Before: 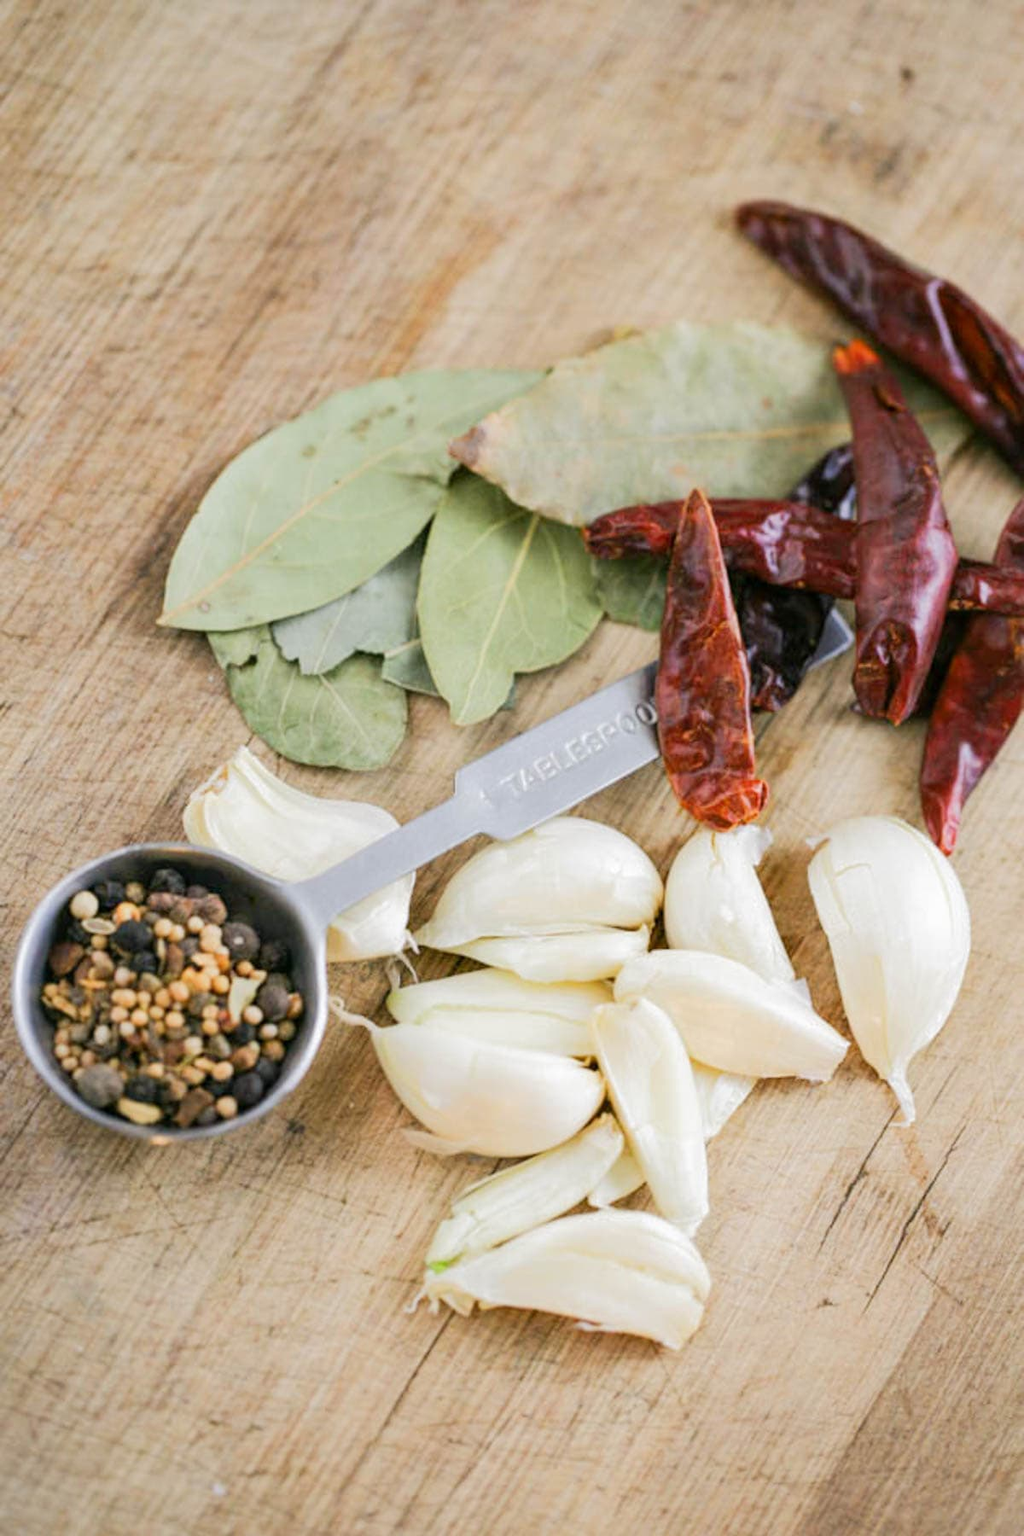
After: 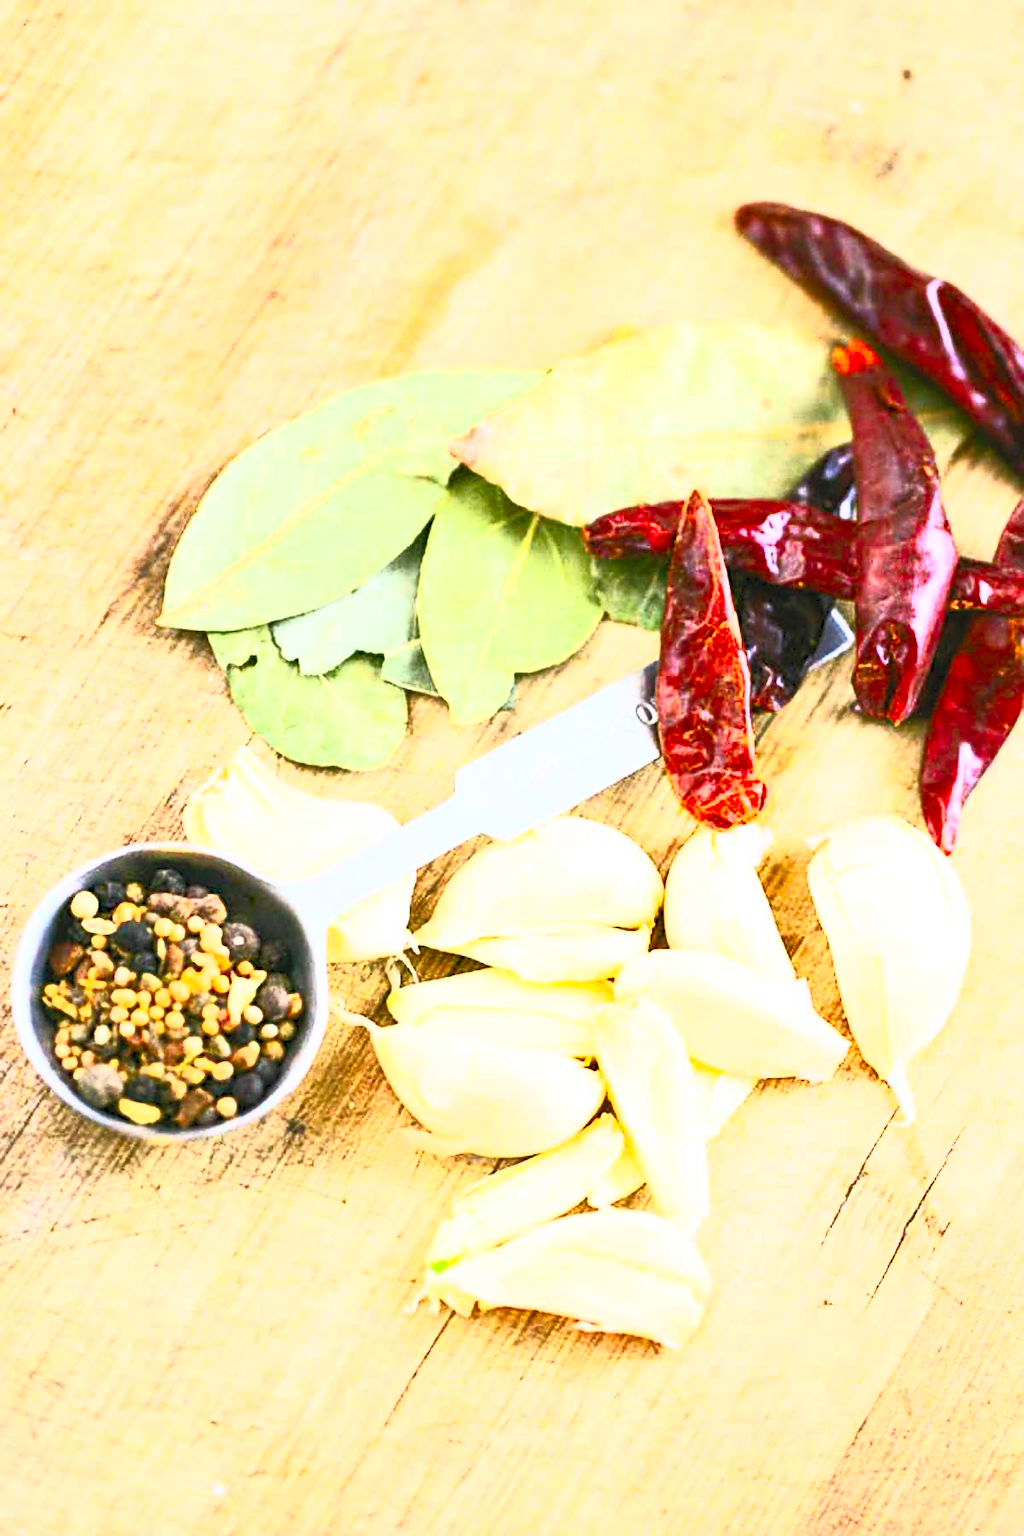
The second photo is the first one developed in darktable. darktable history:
contrast brightness saturation: contrast 0.985, brightness 0.997, saturation 0.987
sharpen: on, module defaults
